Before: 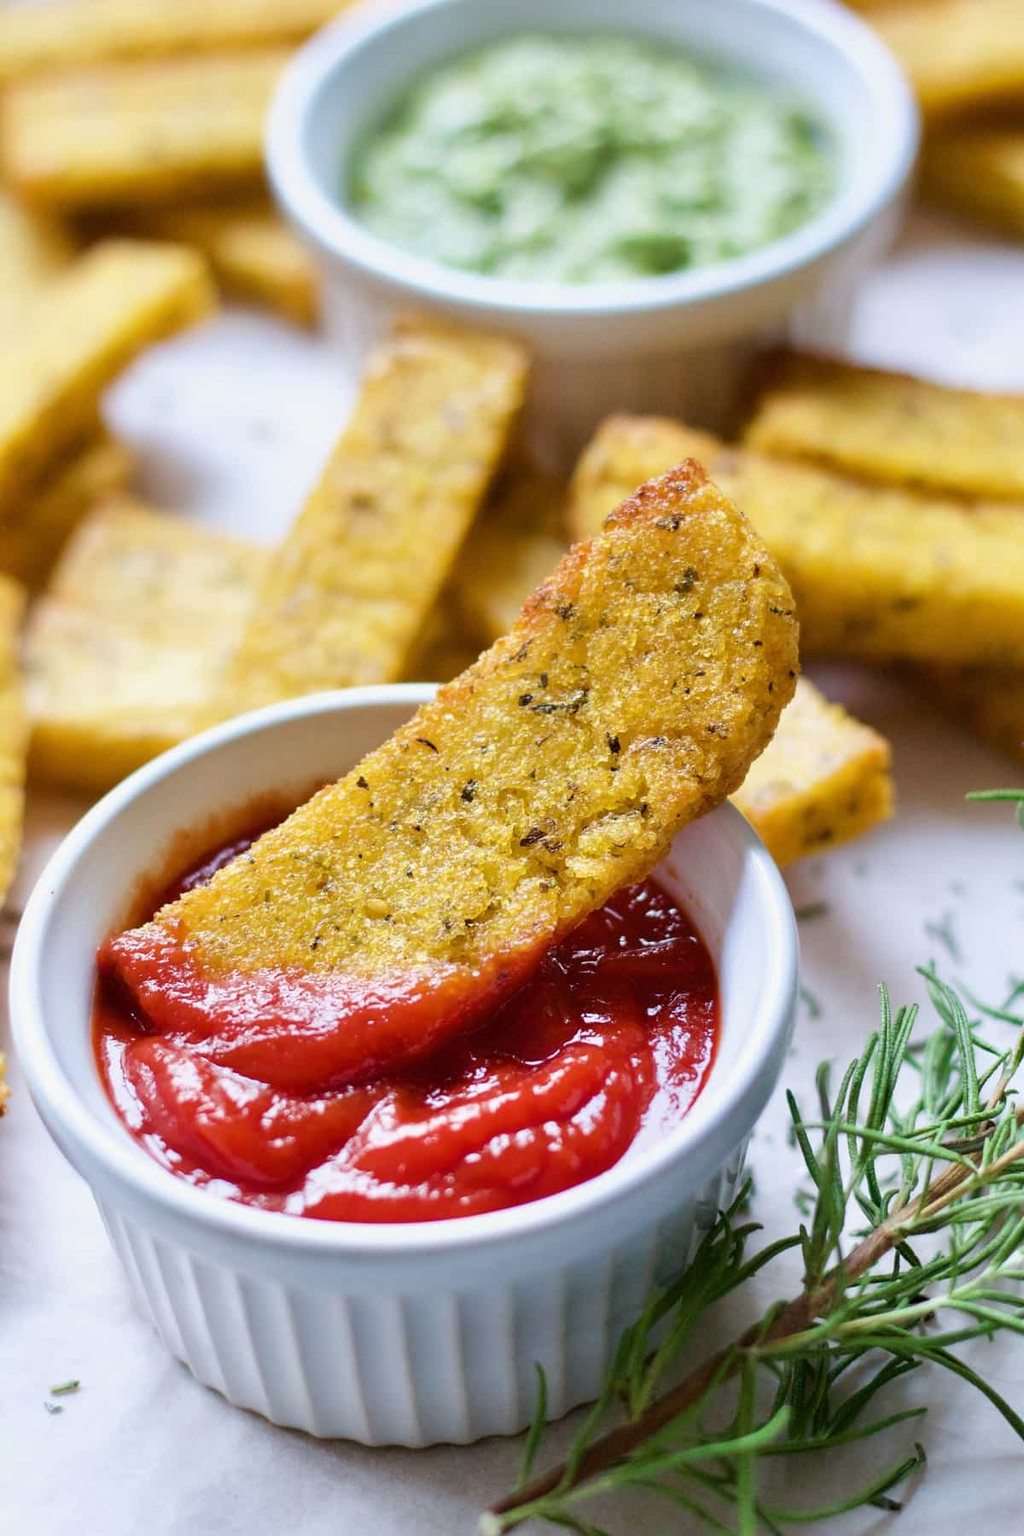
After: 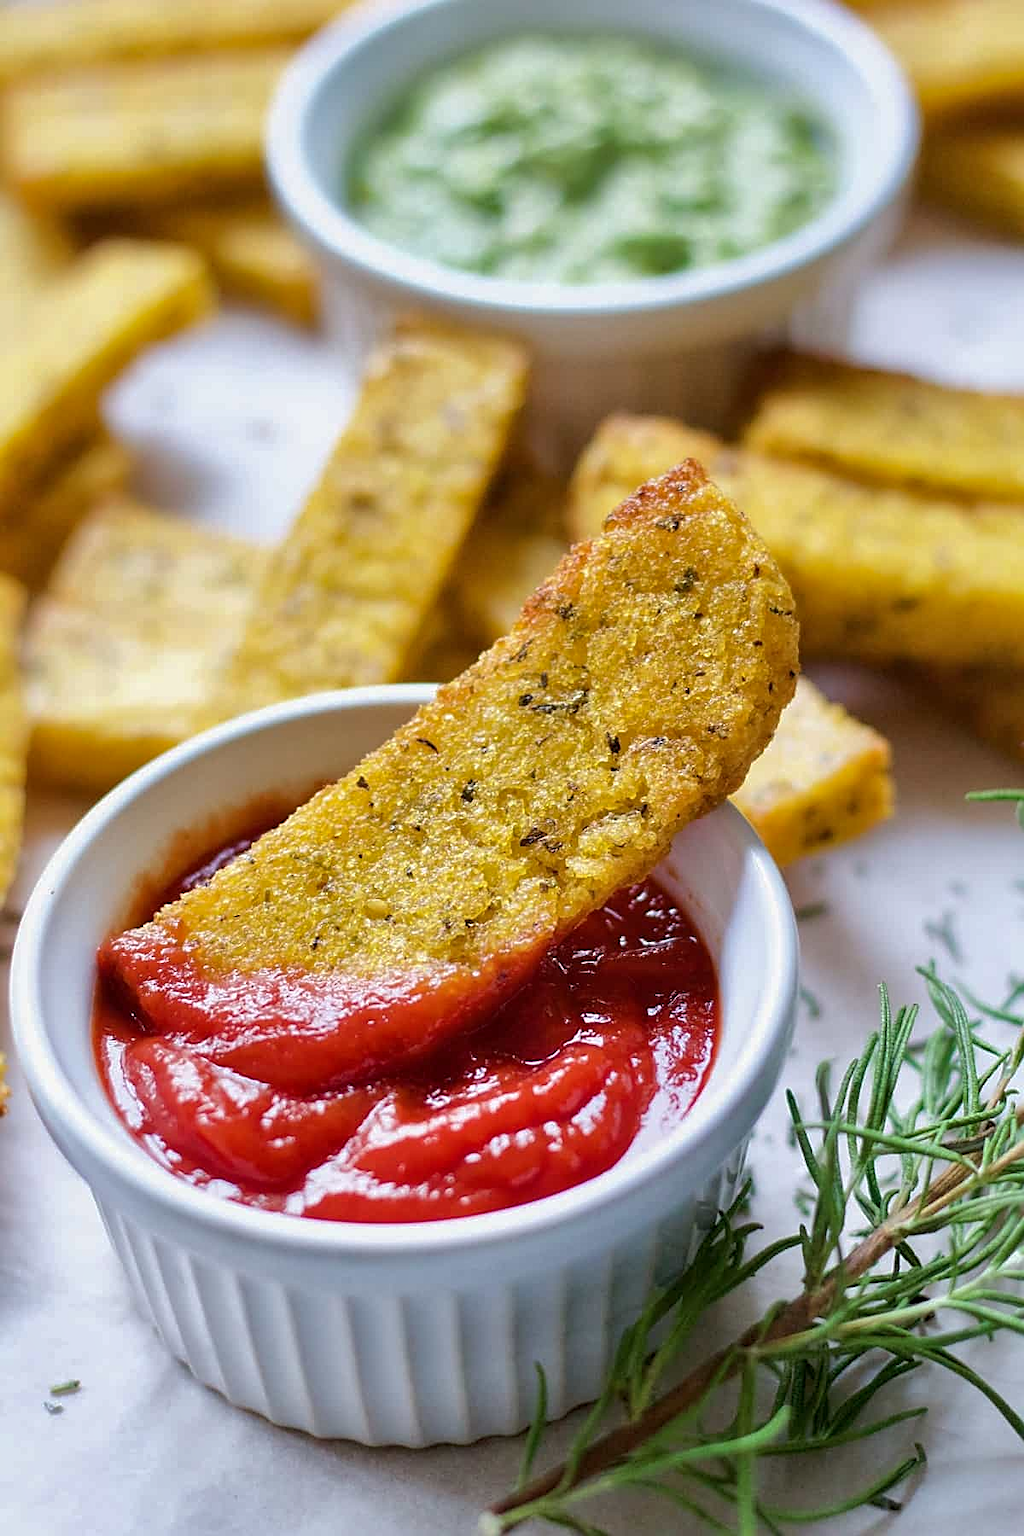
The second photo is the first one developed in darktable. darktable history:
shadows and highlights: shadows 30
sharpen: on, module defaults
local contrast: highlights 100%, shadows 100%, detail 120%, midtone range 0.2
